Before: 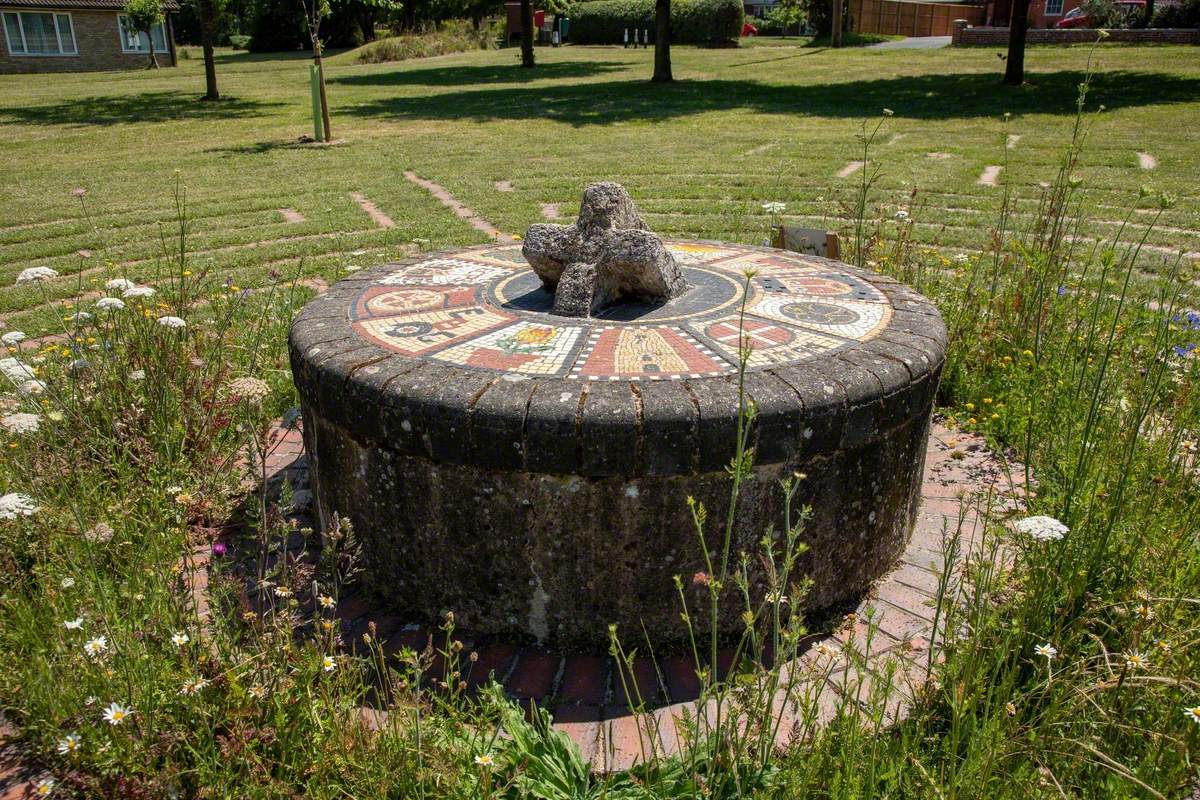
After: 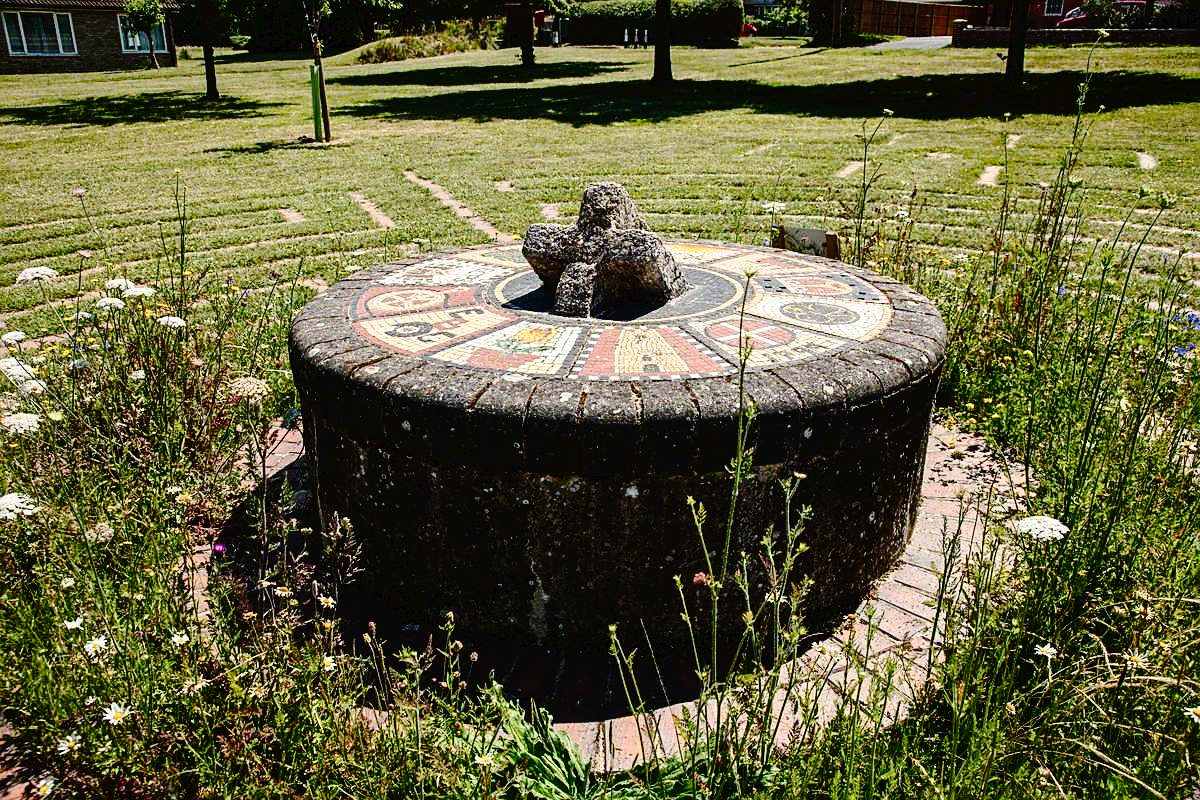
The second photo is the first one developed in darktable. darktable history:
tone curve: curves: ch0 [(0, 0) (0.003, 0.026) (0.011, 0.025) (0.025, 0.022) (0.044, 0.022) (0.069, 0.028) (0.1, 0.041) (0.136, 0.062) (0.177, 0.103) (0.224, 0.167) (0.277, 0.242) (0.335, 0.343) (0.399, 0.452) (0.468, 0.539) (0.543, 0.614) (0.623, 0.683) (0.709, 0.749) (0.801, 0.827) (0.898, 0.918) (1, 1)], preserve colors none
sharpen: on, module defaults
contrast brightness saturation: contrast 0.28
